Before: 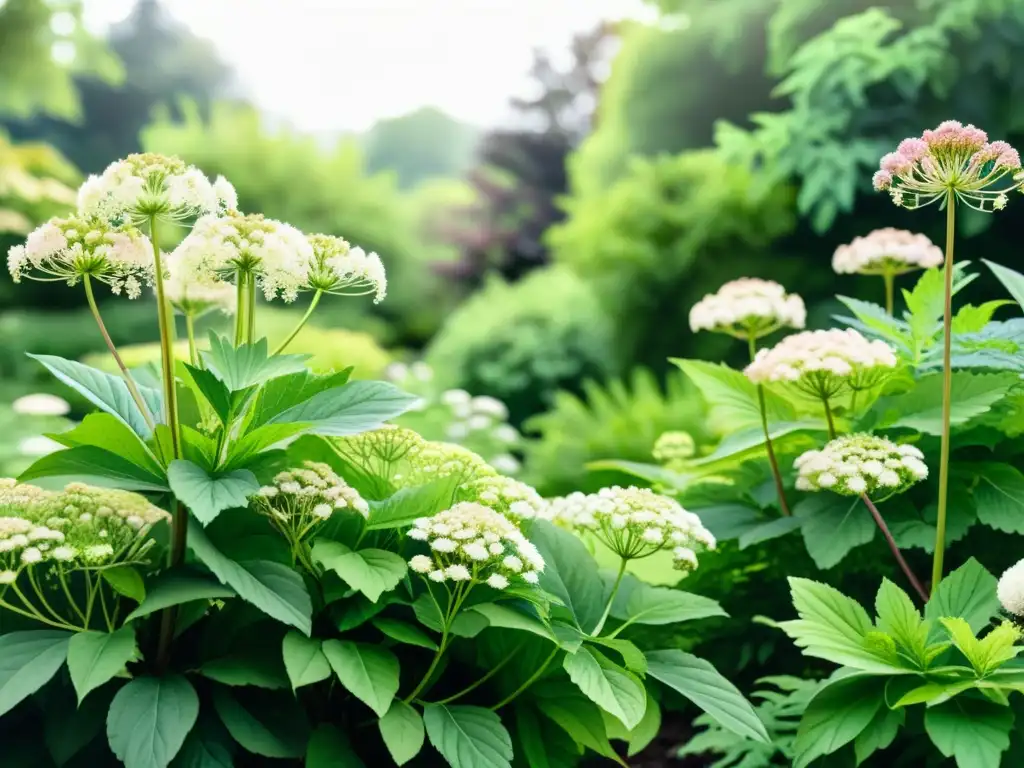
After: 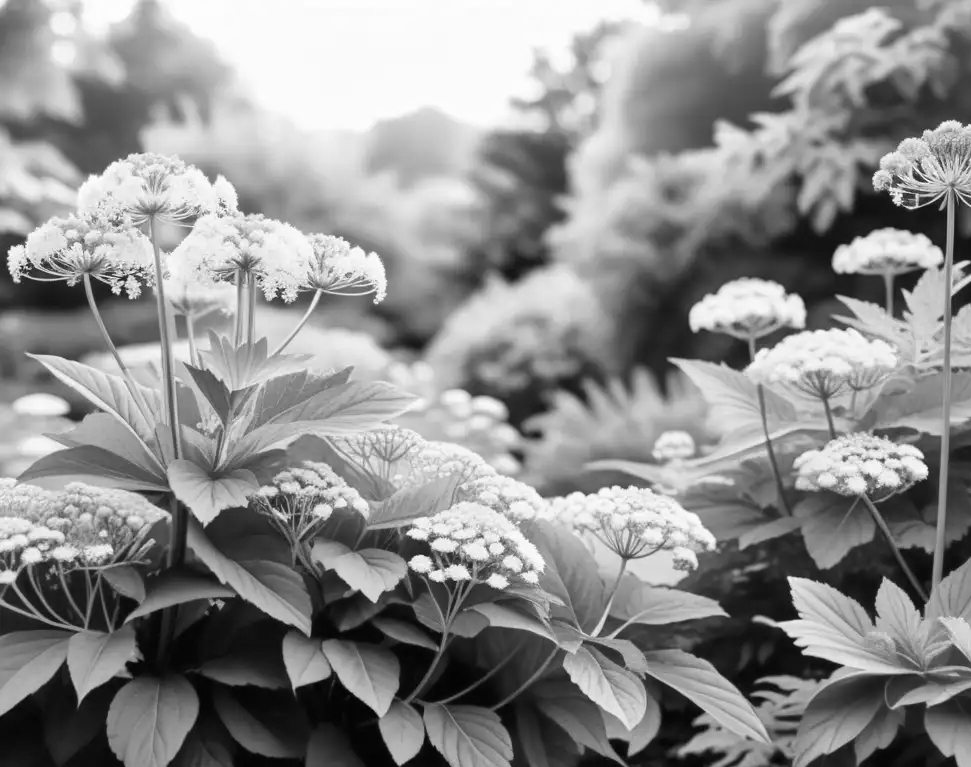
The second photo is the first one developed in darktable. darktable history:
crop and rotate: right 5.167%
monochrome: on, module defaults
